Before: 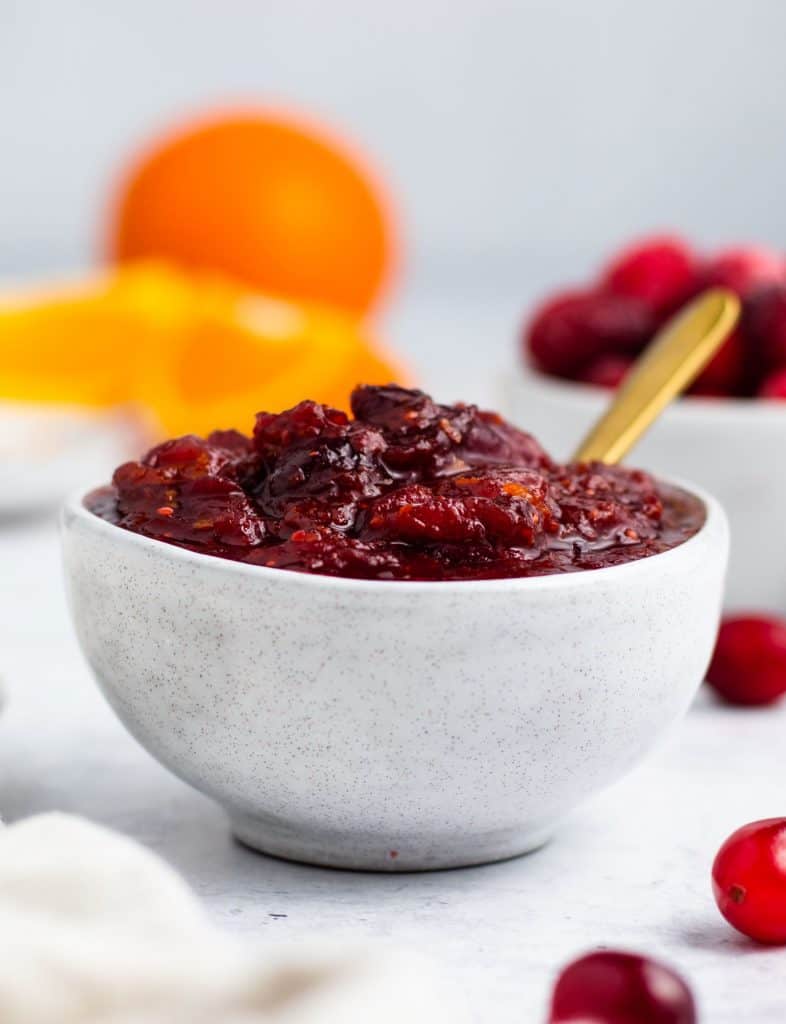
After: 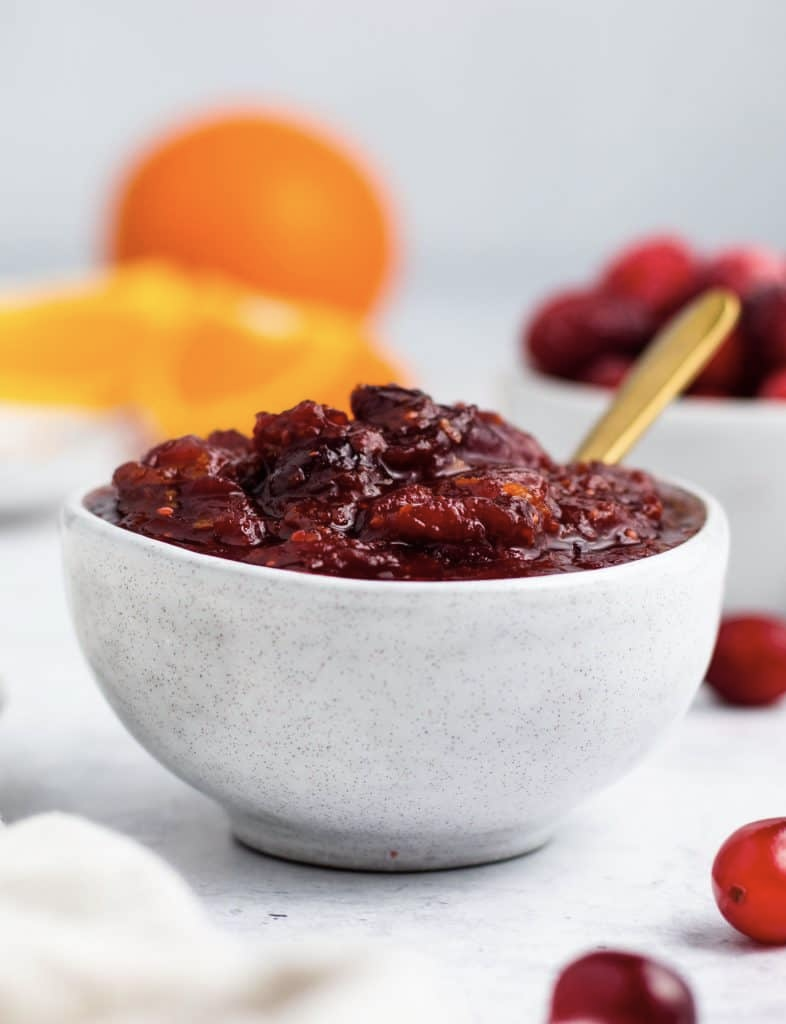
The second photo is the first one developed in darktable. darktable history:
white balance: emerald 1
contrast brightness saturation: saturation -0.17
